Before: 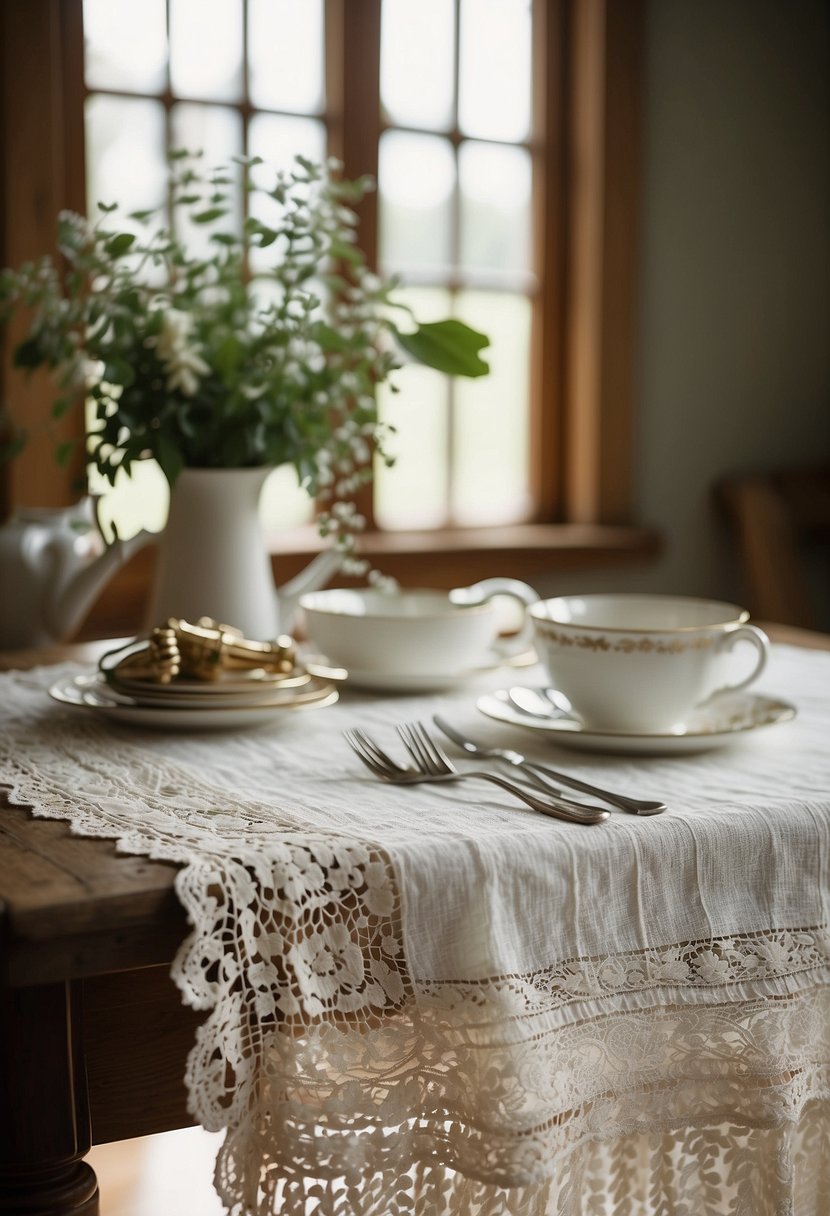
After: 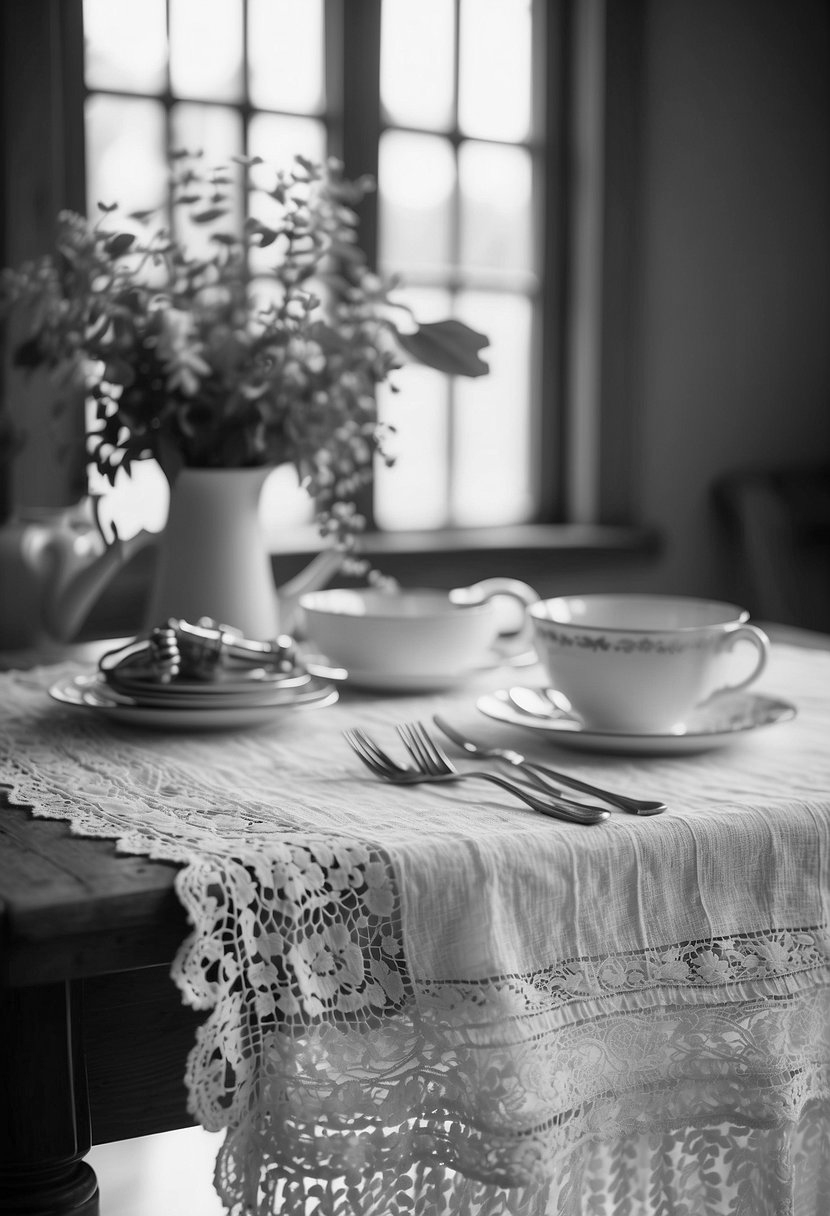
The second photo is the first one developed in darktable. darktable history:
color balance rgb: perceptual saturation grading › global saturation 20%, perceptual saturation grading › highlights -25%, perceptual saturation grading › shadows 50%
monochrome: on, module defaults
